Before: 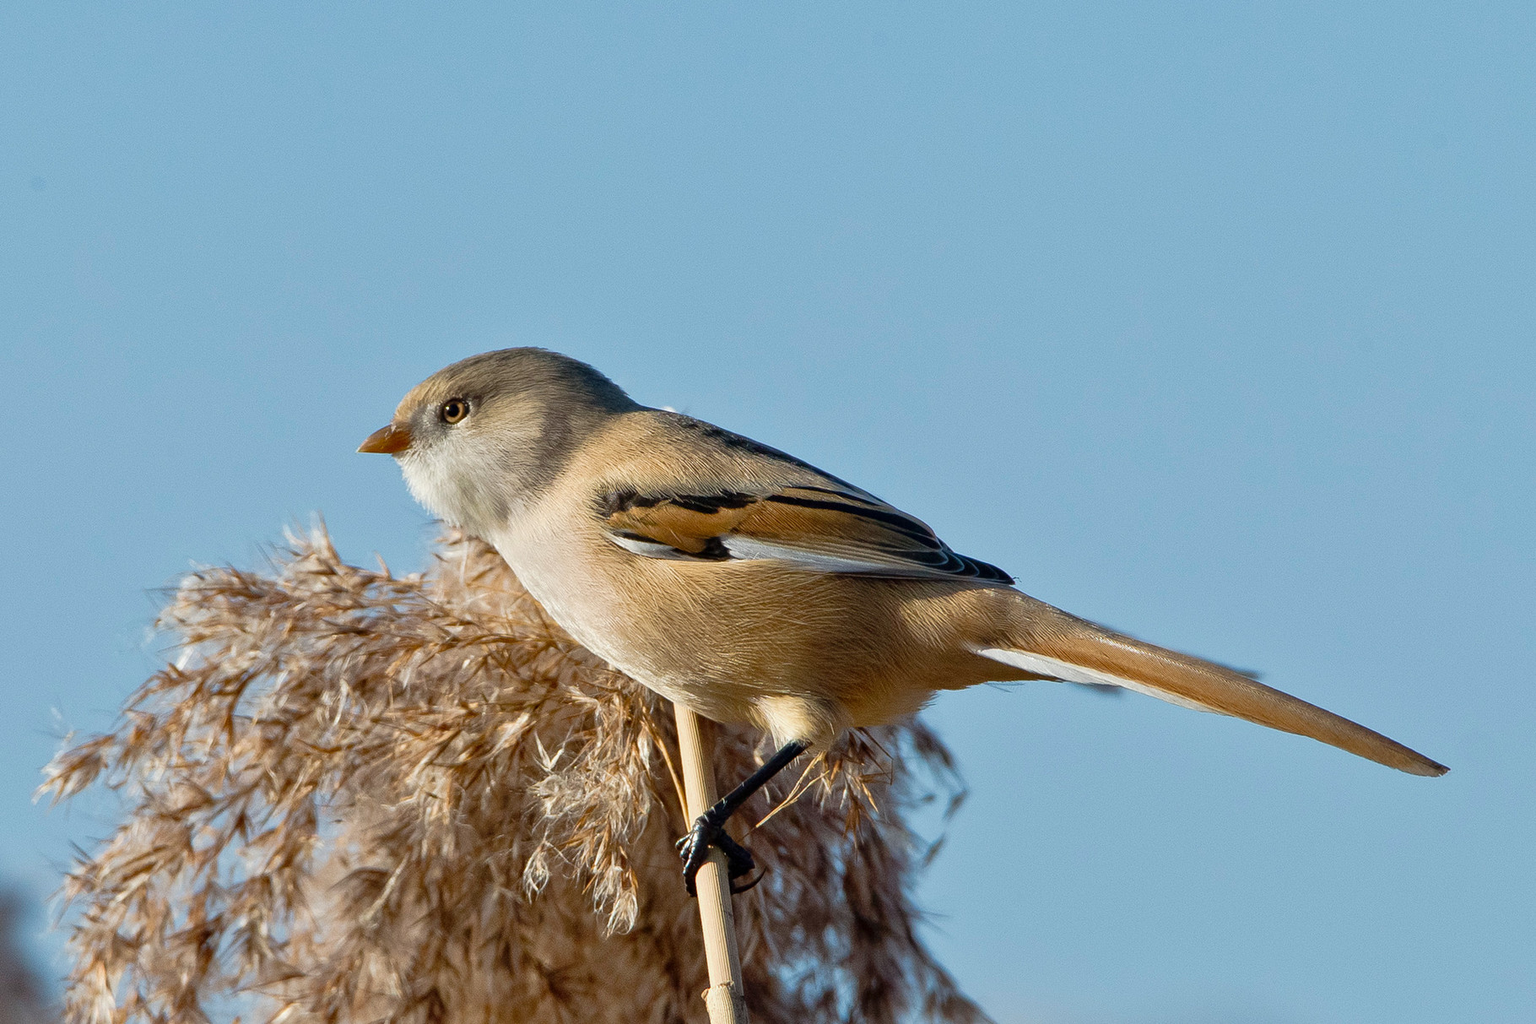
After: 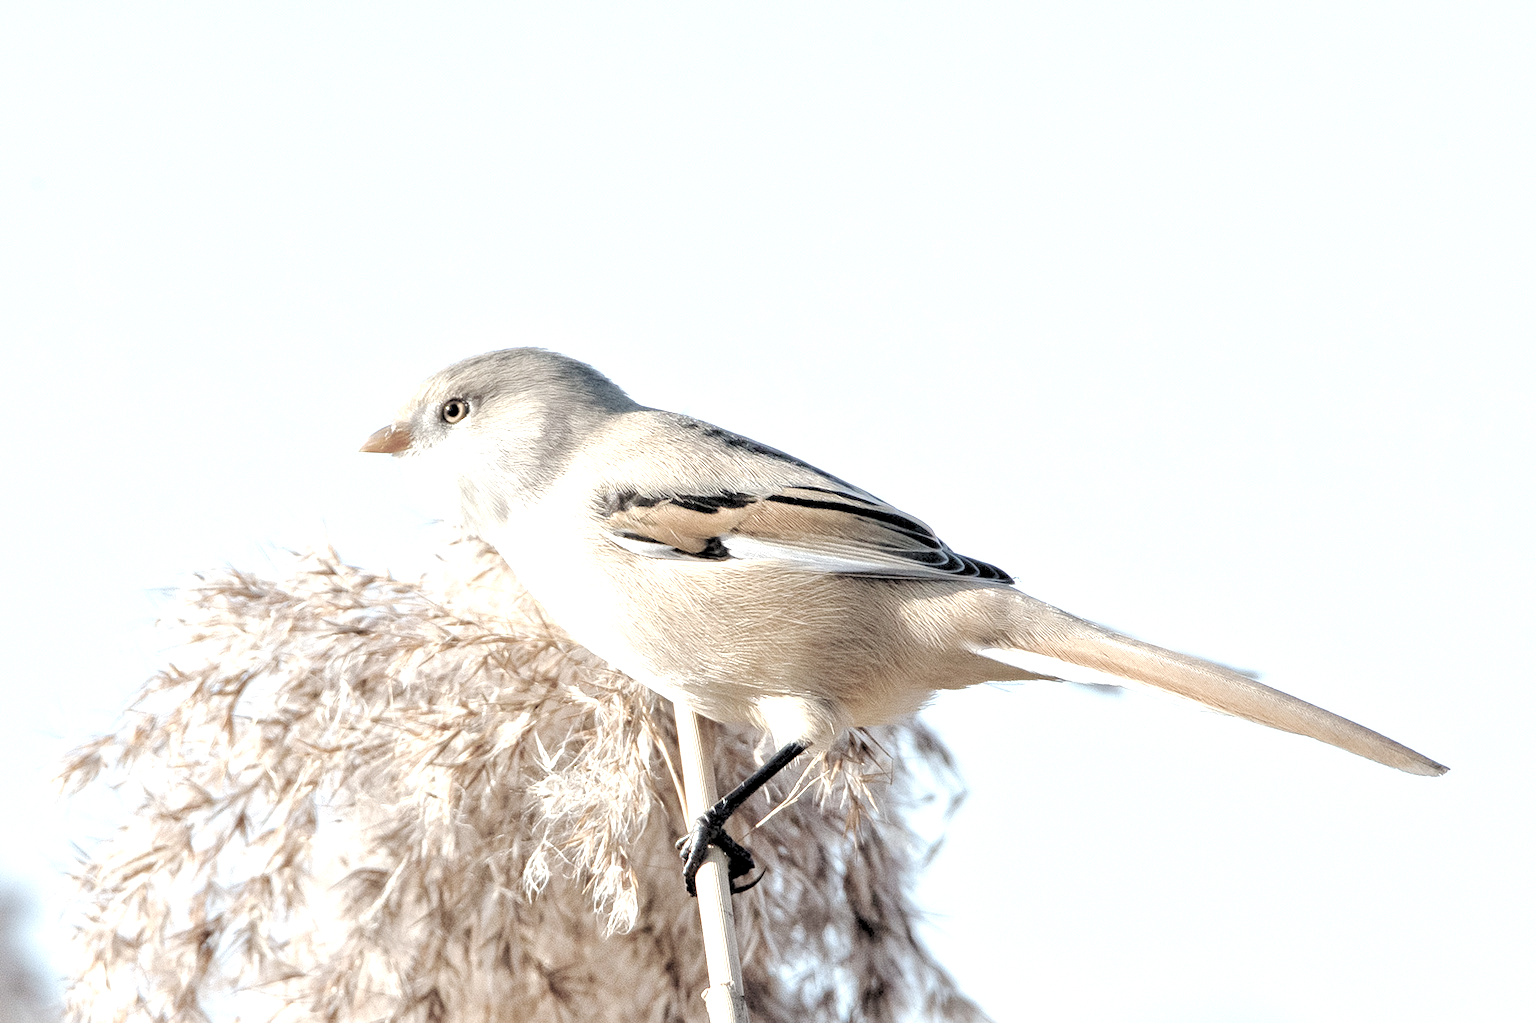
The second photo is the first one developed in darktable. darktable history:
color correction: saturation 0.3
levels: levels [0.072, 0.414, 0.976]
exposure: black level correction 0, exposure 1.45 EV, compensate exposure bias true, compensate highlight preservation false
